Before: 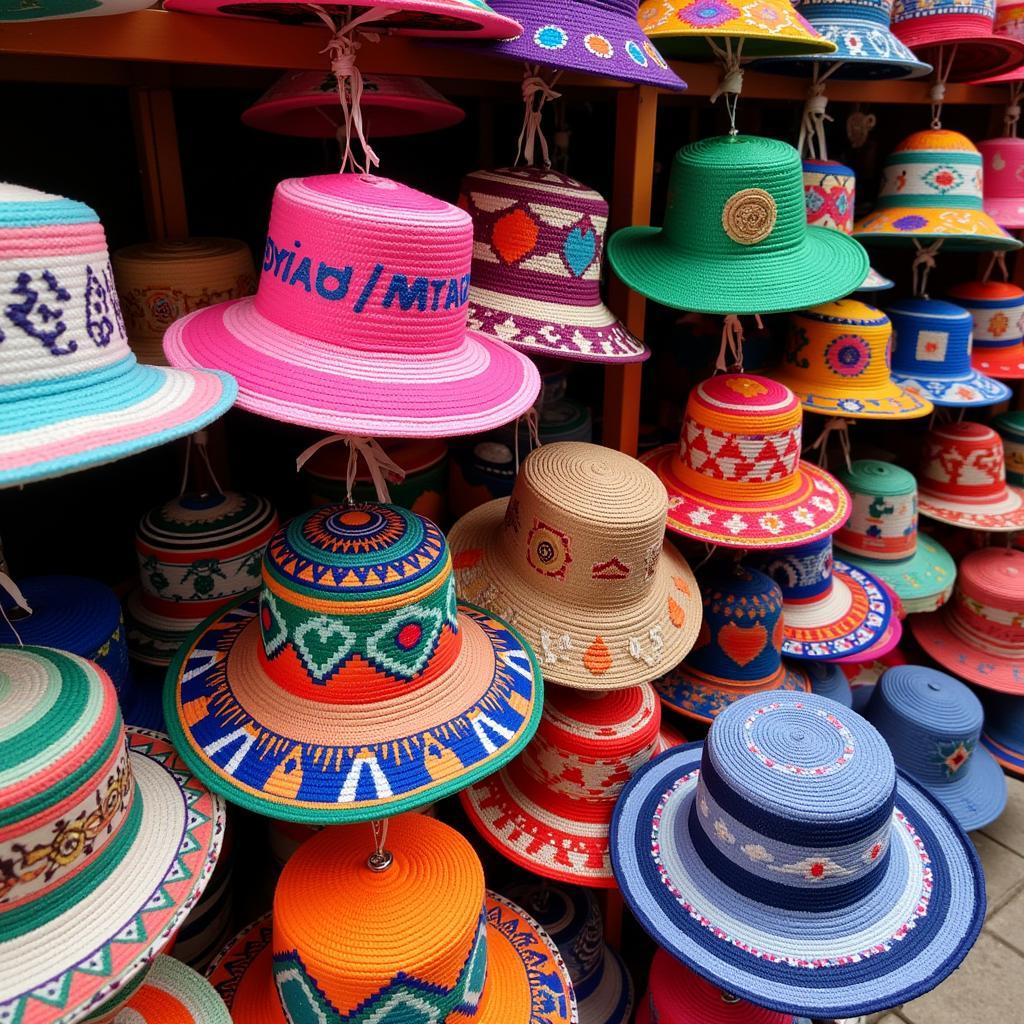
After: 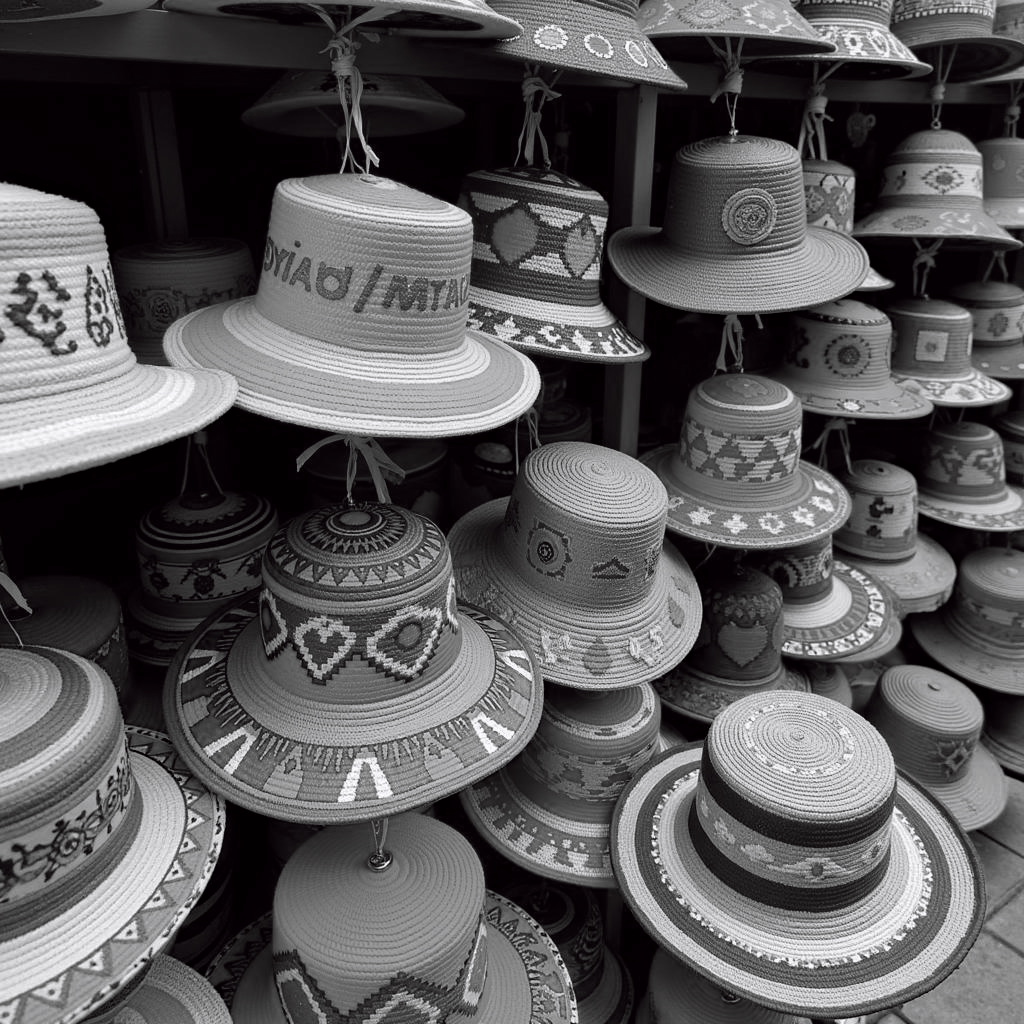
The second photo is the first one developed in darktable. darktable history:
color balance: lift [1, 1, 0.999, 1.001], gamma [1, 1.003, 1.005, 0.995], gain [1, 0.992, 0.988, 1.012], contrast 5%, output saturation 110%
color calibration: output gray [0.253, 0.26, 0.487, 0], gray › normalize channels true, illuminant same as pipeline (D50), adaptation XYZ, x 0.346, y 0.359, gamut compression 0
haze removal: compatibility mode true, adaptive false
